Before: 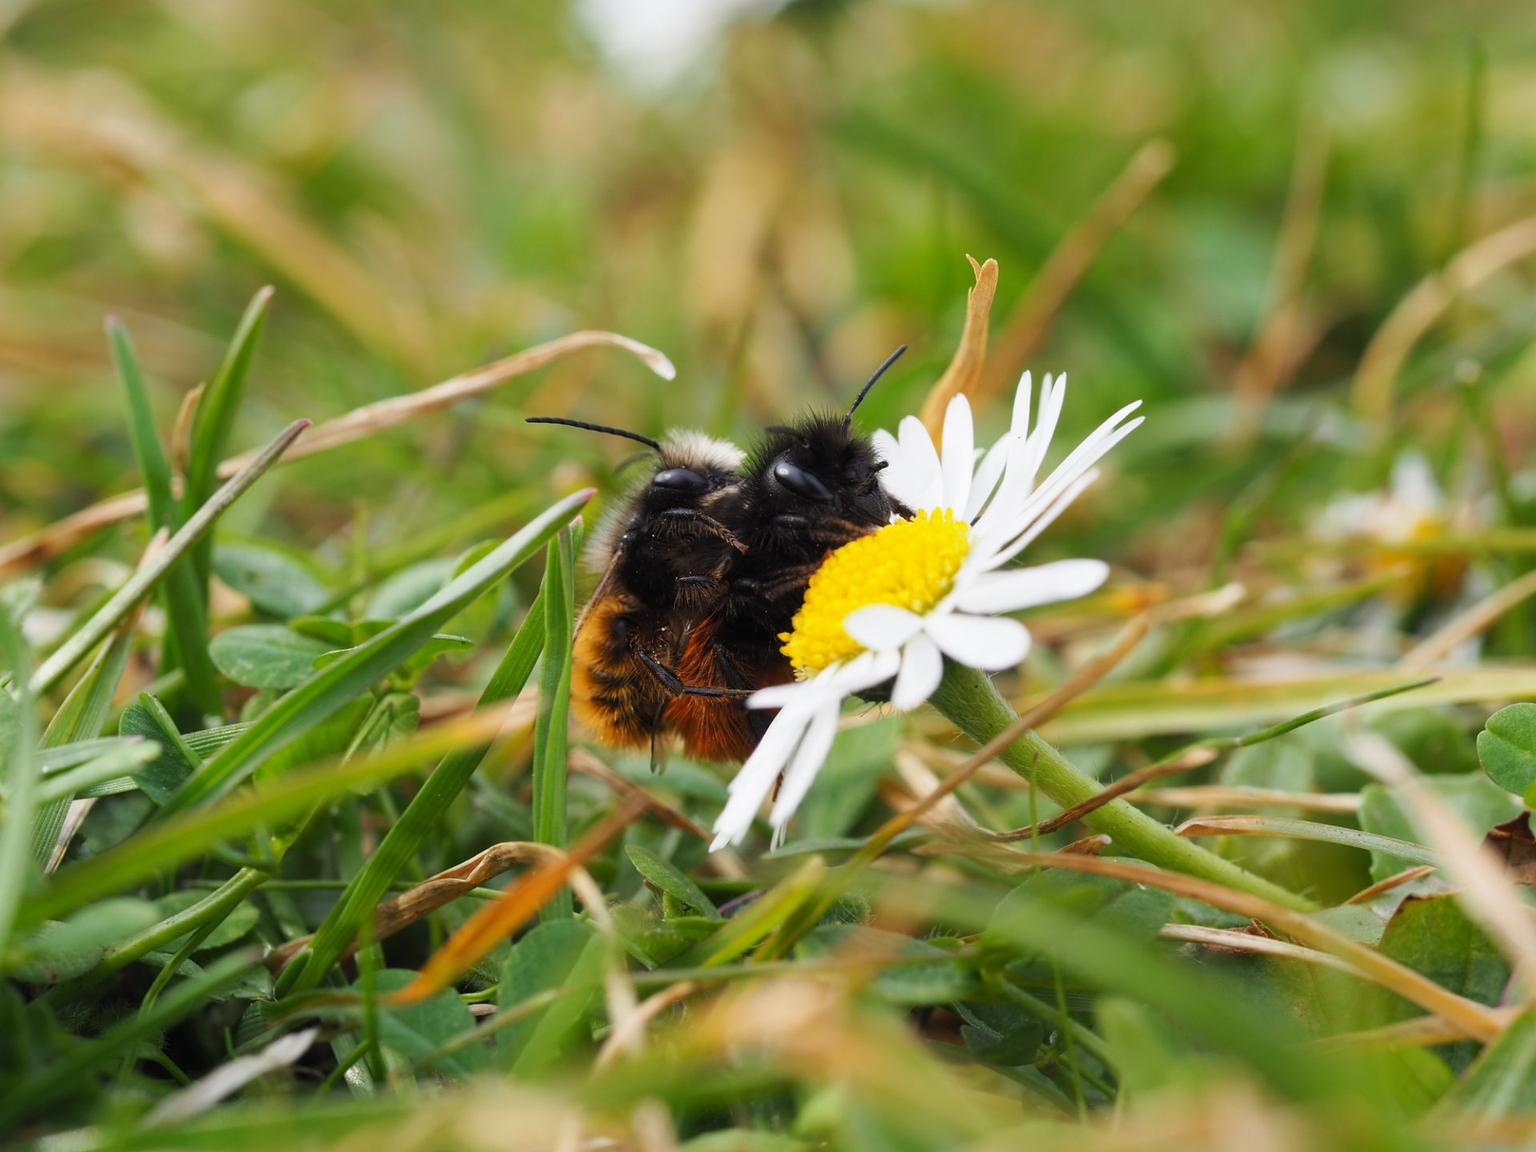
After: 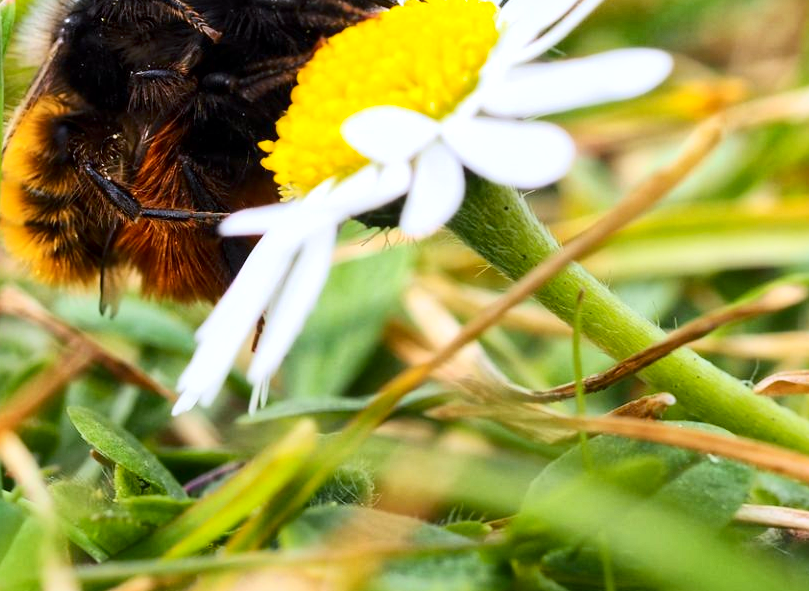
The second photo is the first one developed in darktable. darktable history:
white balance: red 0.984, blue 1.059
crop: left 37.221%, top 45.169%, right 20.63%, bottom 13.777%
exposure: exposure 0.367 EV, compensate highlight preservation false
global tonemap: drago (1, 100), detail 1
color balance rgb: perceptual saturation grading › global saturation 10%, global vibrance 20%
contrast brightness saturation: contrast 0.28
shadows and highlights: shadows -20, white point adjustment -2, highlights -35
